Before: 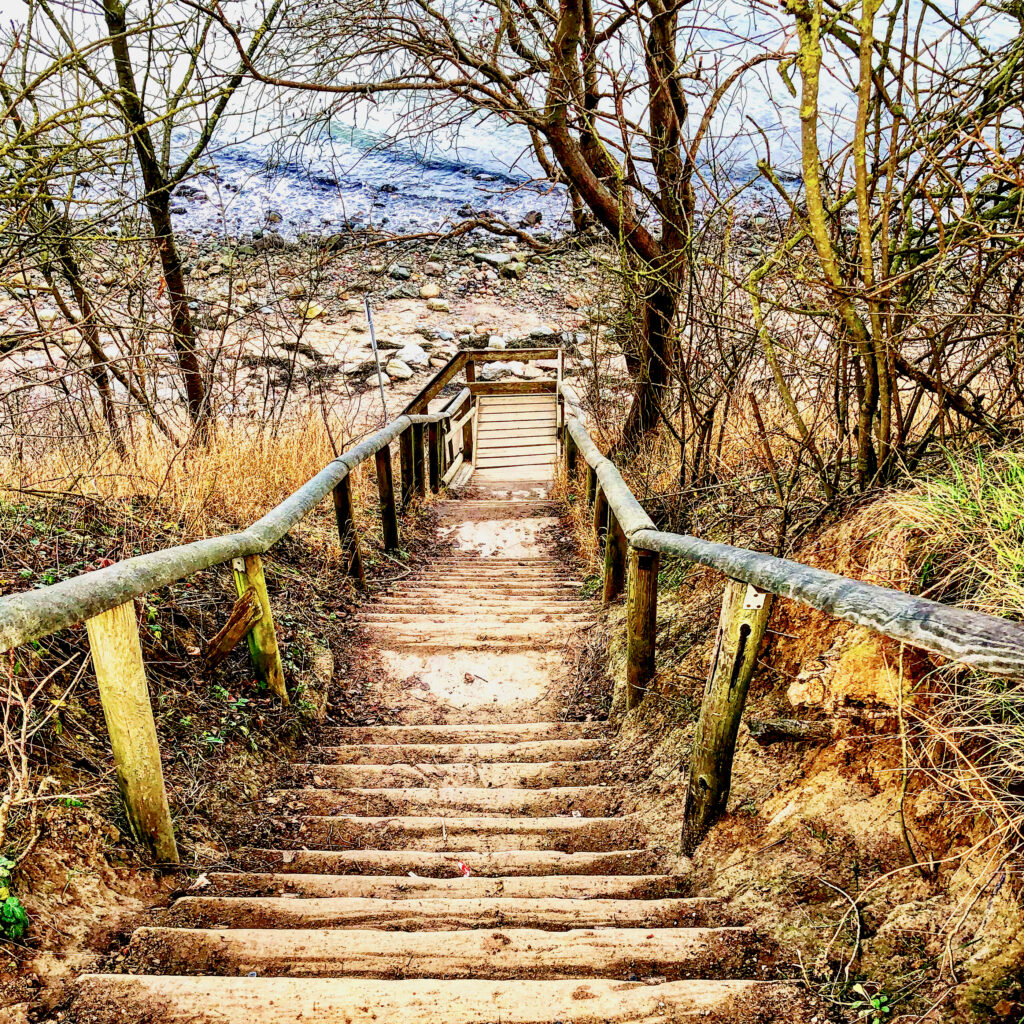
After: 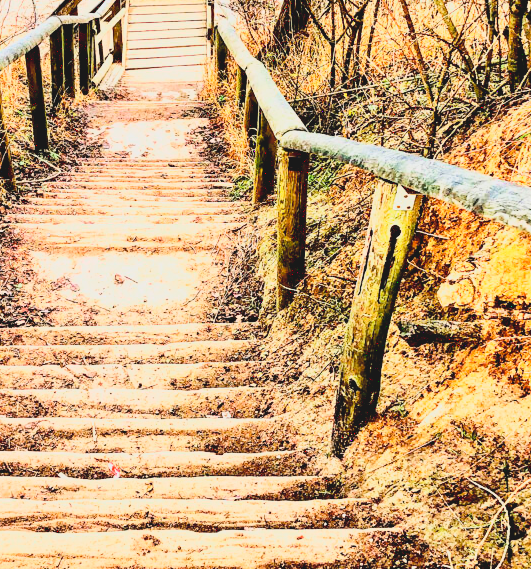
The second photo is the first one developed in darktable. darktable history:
contrast brightness saturation: contrast -0.139, brightness 0.051, saturation -0.14
base curve: curves: ch0 [(0, 0.003) (0.001, 0.002) (0.006, 0.004) (0.02, 0.022) (0.048, 0.086) (0.094, 0.234) (0.162, 0.431) (0.258, 0.629) (0.385, 0.8) (0.548, 0.918) (0.751, 0.988) (1, 1)]
crop: left 34.27%, top 38.987%, right 13.648%, bottom 5.394%
tone equalizer: edges refinement/feathering 500, mask exposure compensation -1.57 EV, preserve details no
